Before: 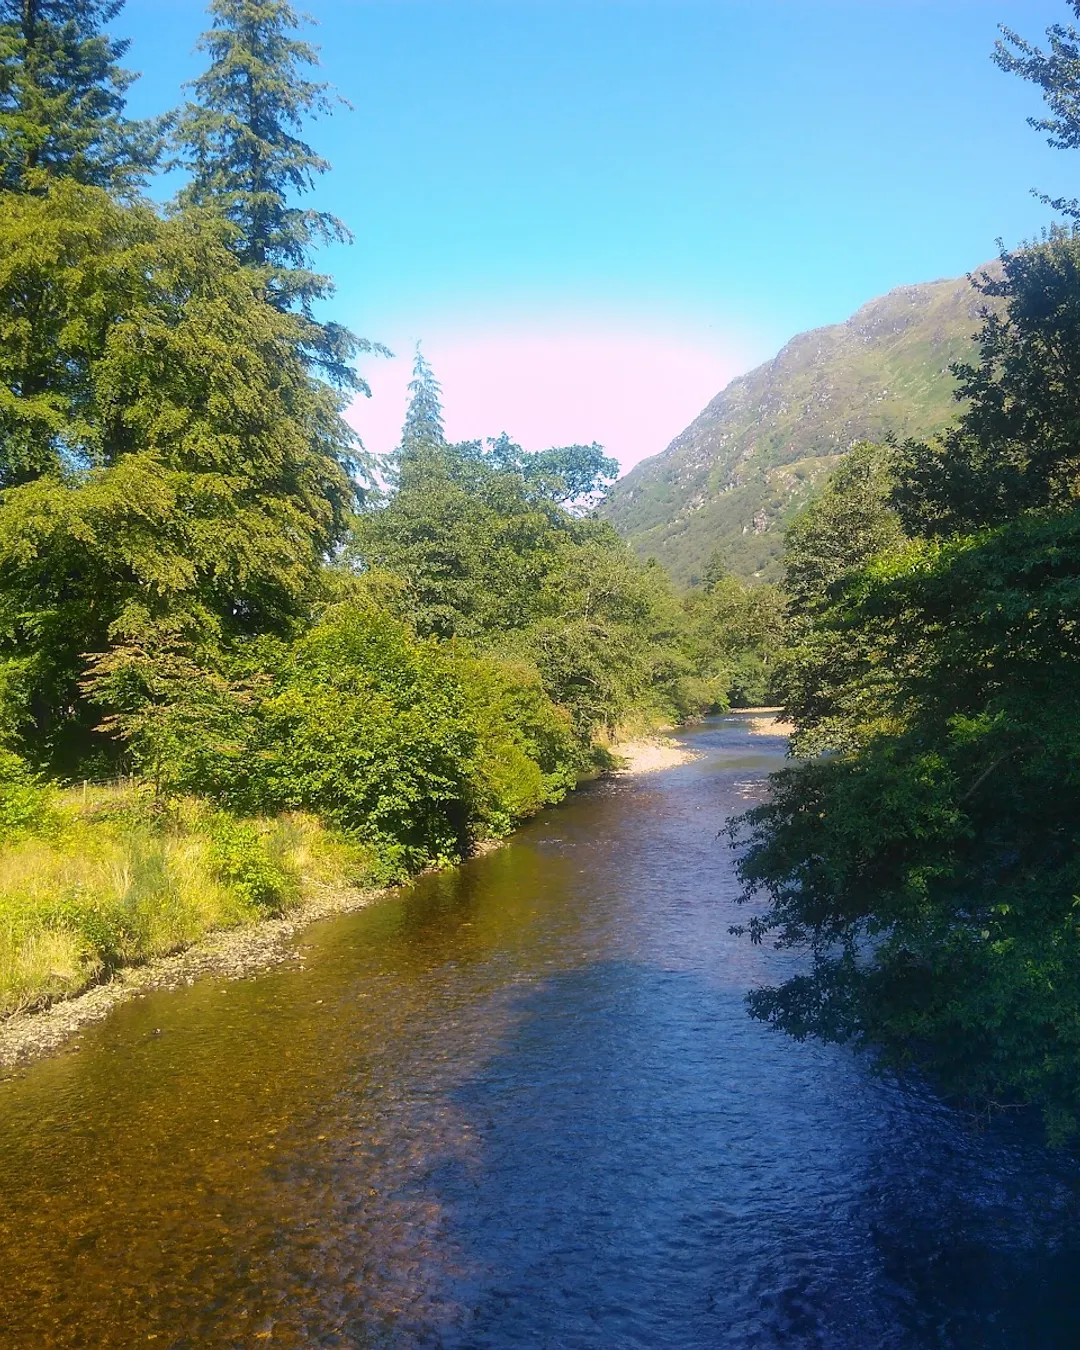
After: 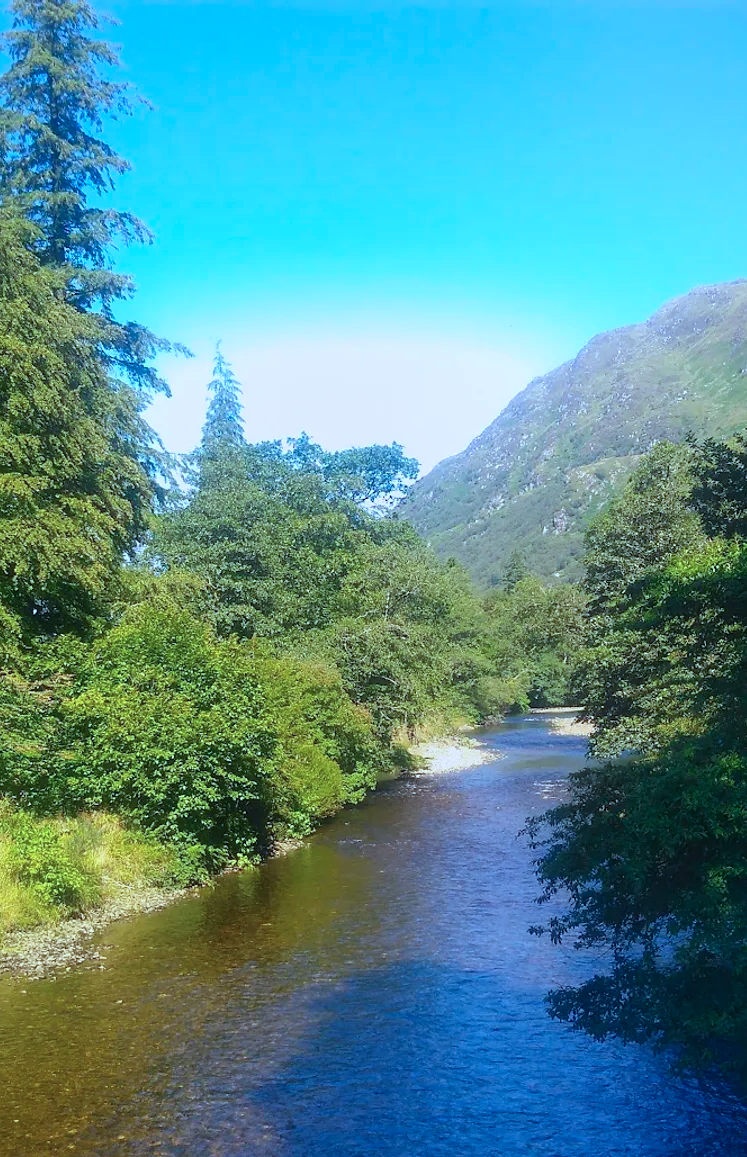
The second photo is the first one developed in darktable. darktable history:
crop: left 18.59%, right 12.213%, bottom 14.231%
color calibration: x 0.394, y 0.386, temperature 3697.96 K
